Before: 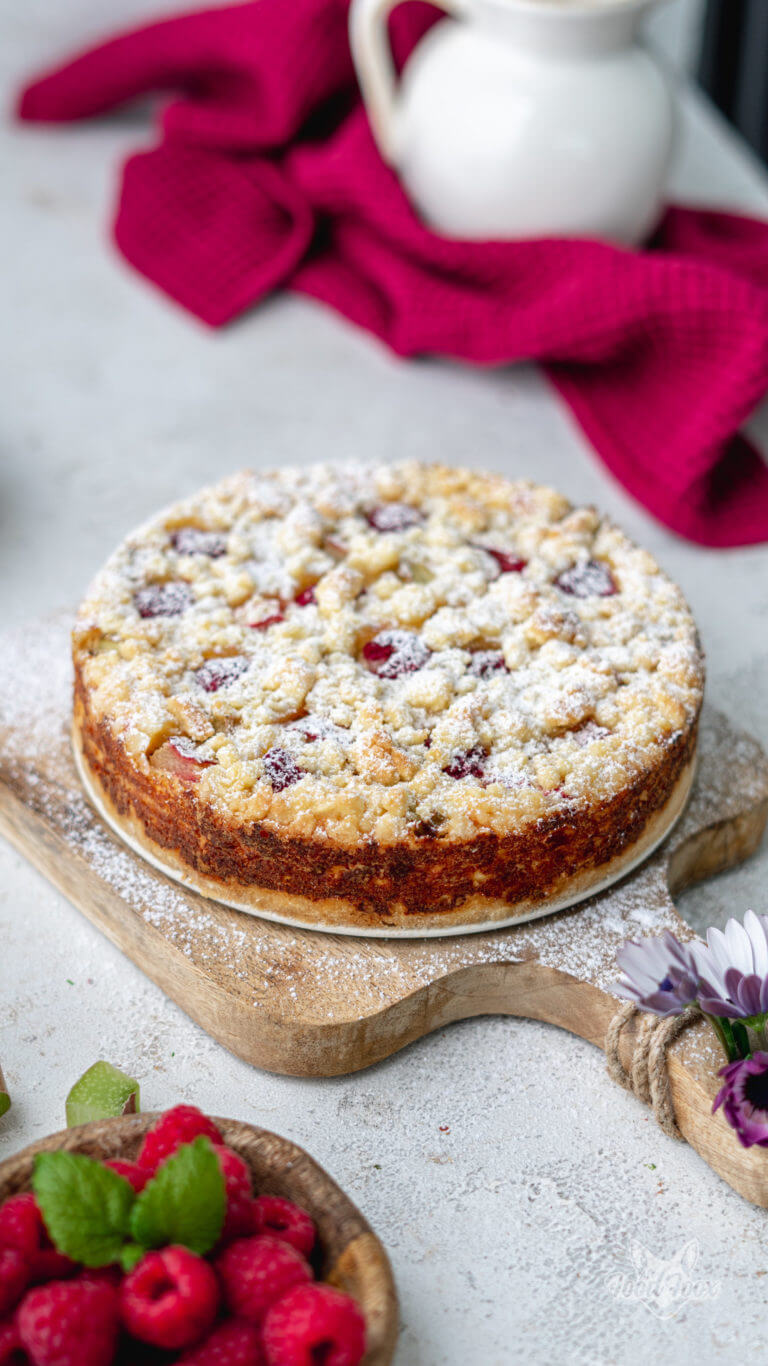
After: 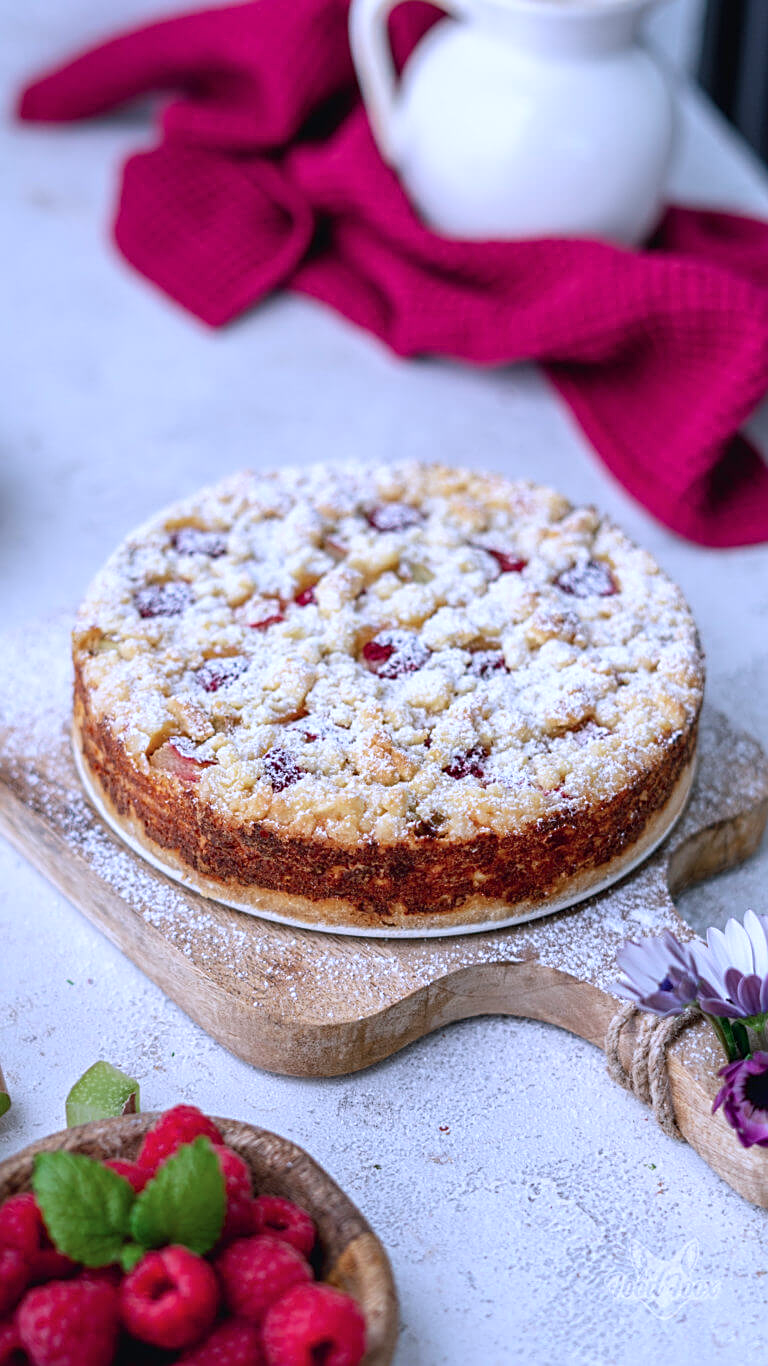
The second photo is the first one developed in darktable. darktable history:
color calibration: illuminant as shot in camera, x 0.379, y 0.396, temperature 4138.76 K
sharpen: on, module defaults
